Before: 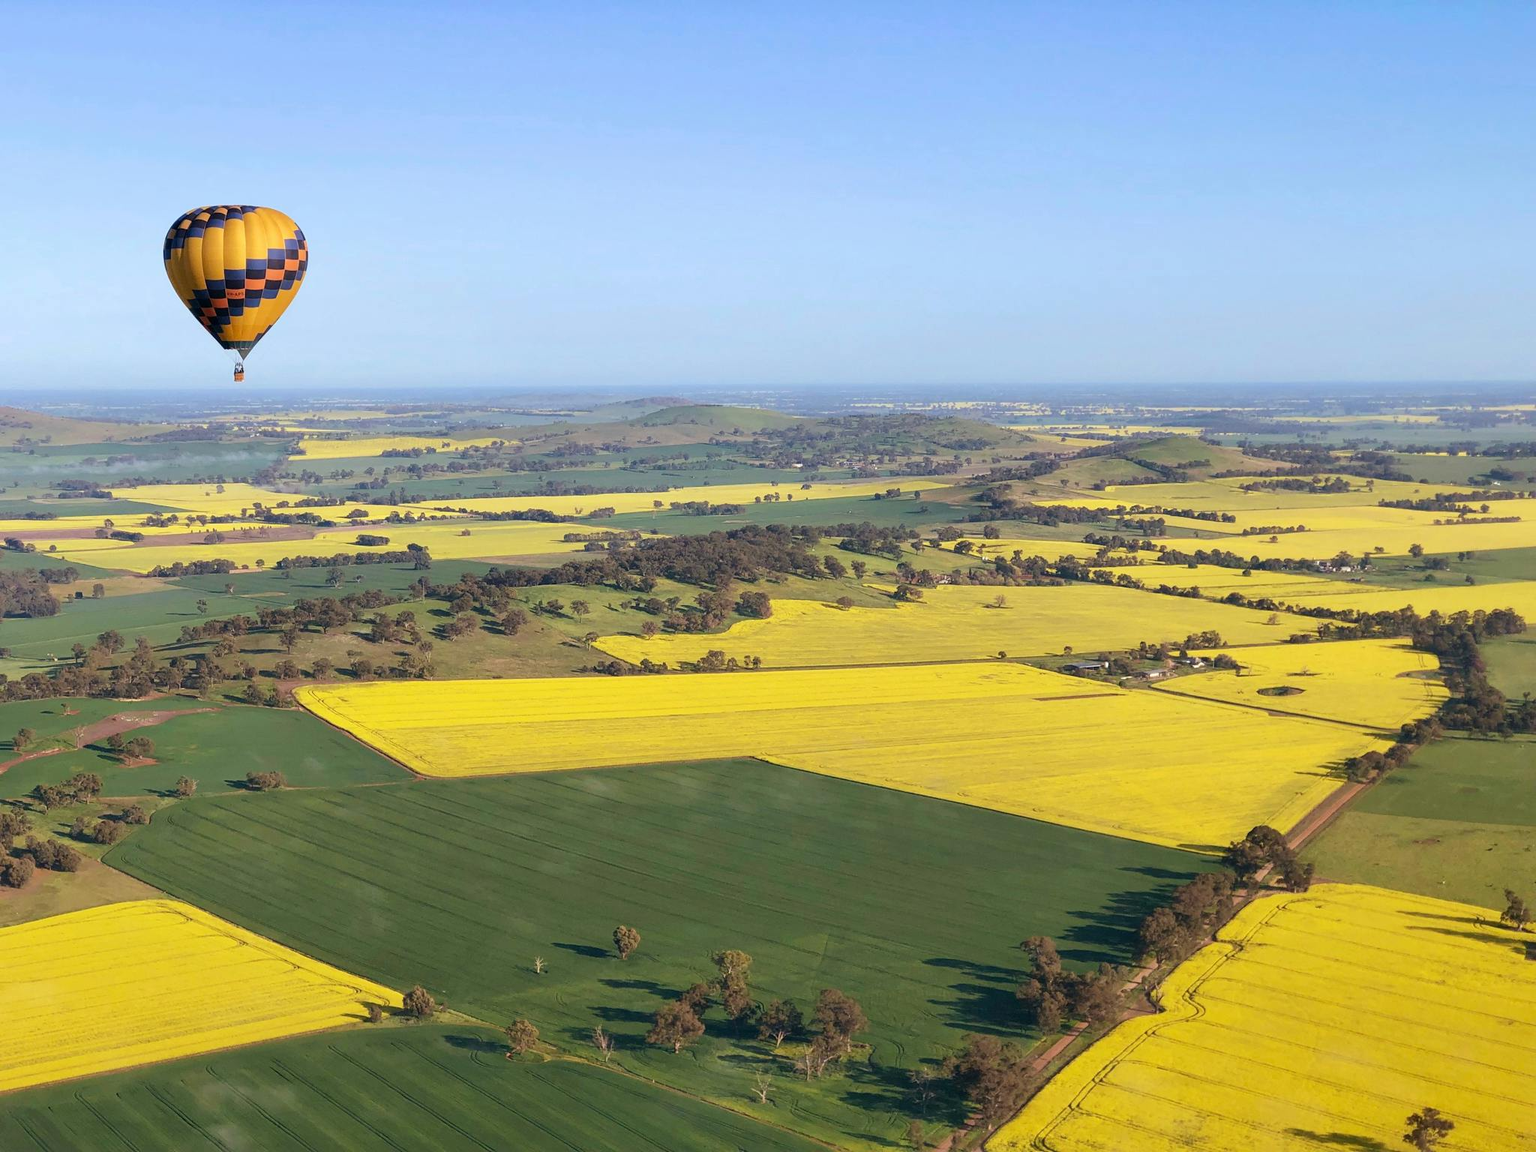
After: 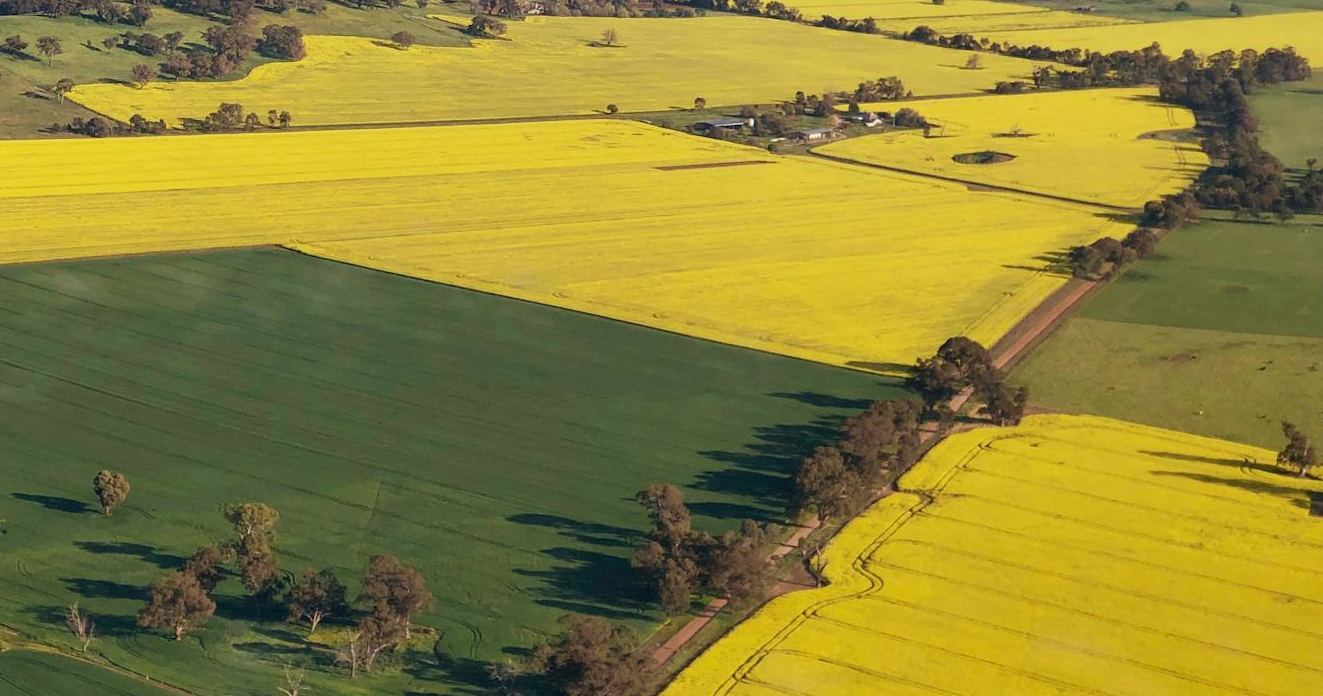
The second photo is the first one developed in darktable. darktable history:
exposure: exposure -0.152 EV, compensate exposure bias true, compensate highlight preservation false
crop and rotate: left 35.382%, top 49.747%, bottom 4.934%
